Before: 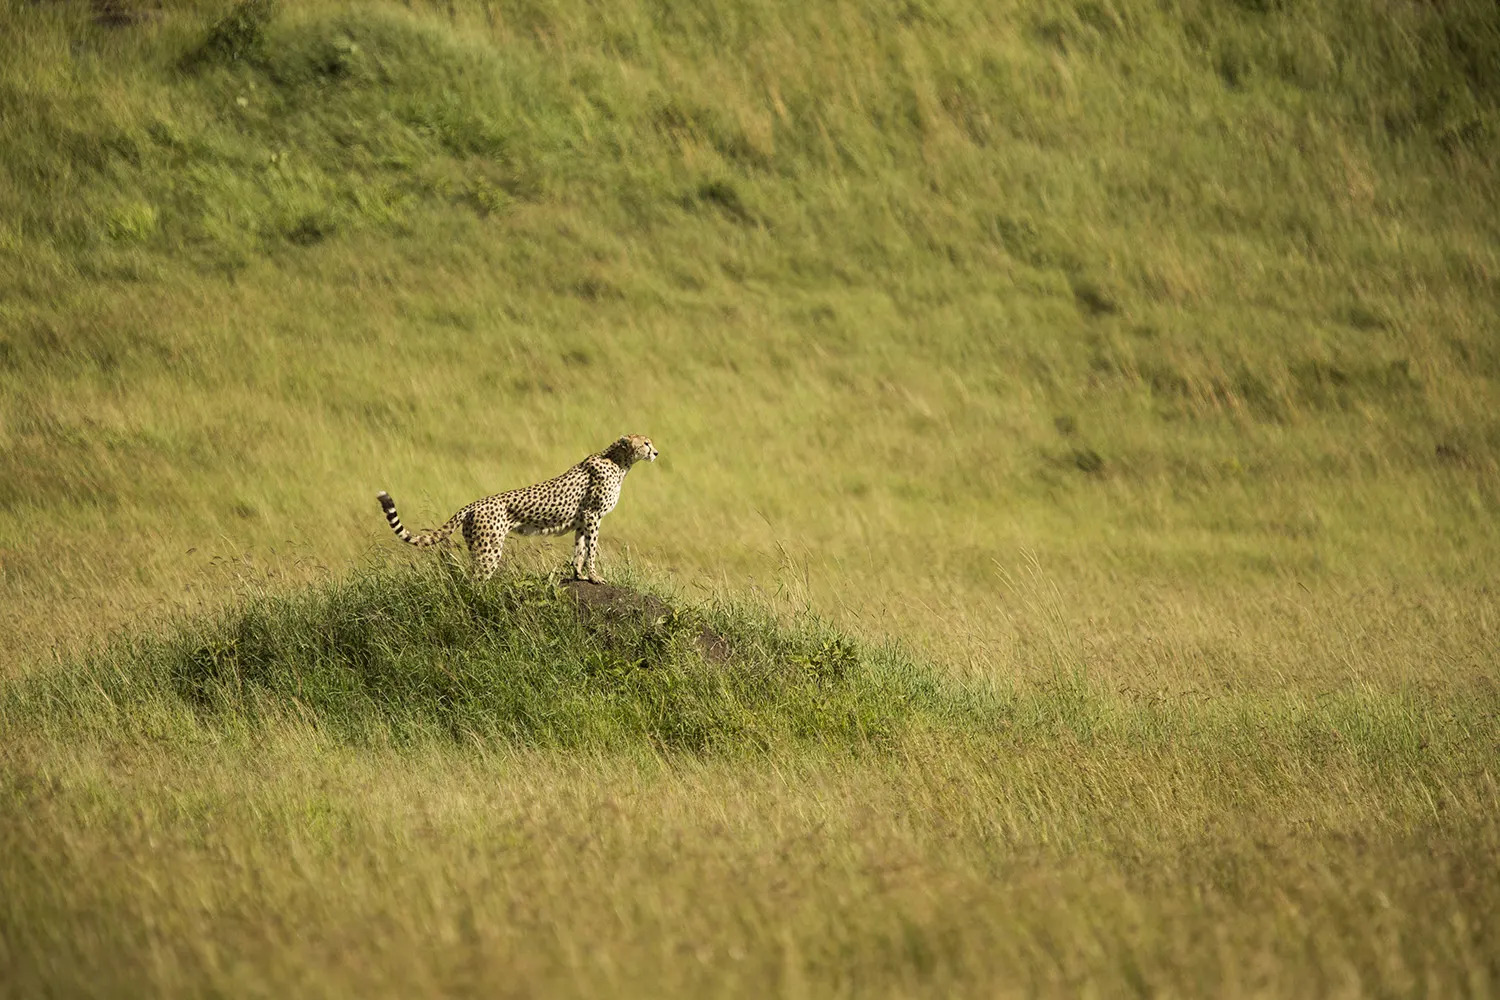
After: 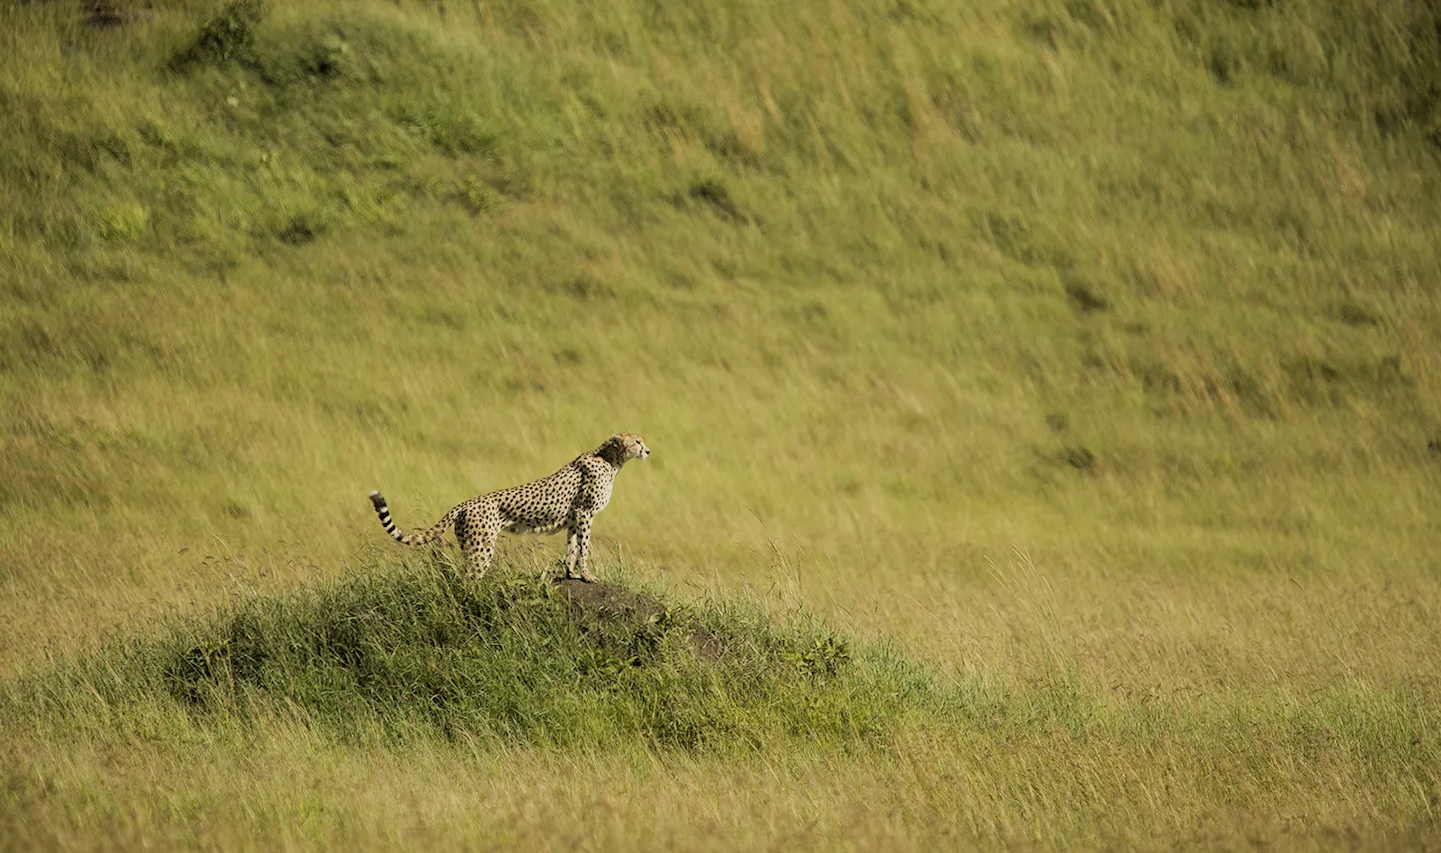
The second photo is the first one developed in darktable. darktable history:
crop and rotate: angle 0.2°, left 0.275%, right 3.127%, bottom 14.18%
contrast equalizer: octaves 7, y [[0.6 ×6], [0.55 ×6], [0 ×6], [0 ×6], [0 ×6]], mix -0.2
filmic rgb: black relative exposure -5.83 EV, white relative exposure 3.4 EV, hardness 3.68
